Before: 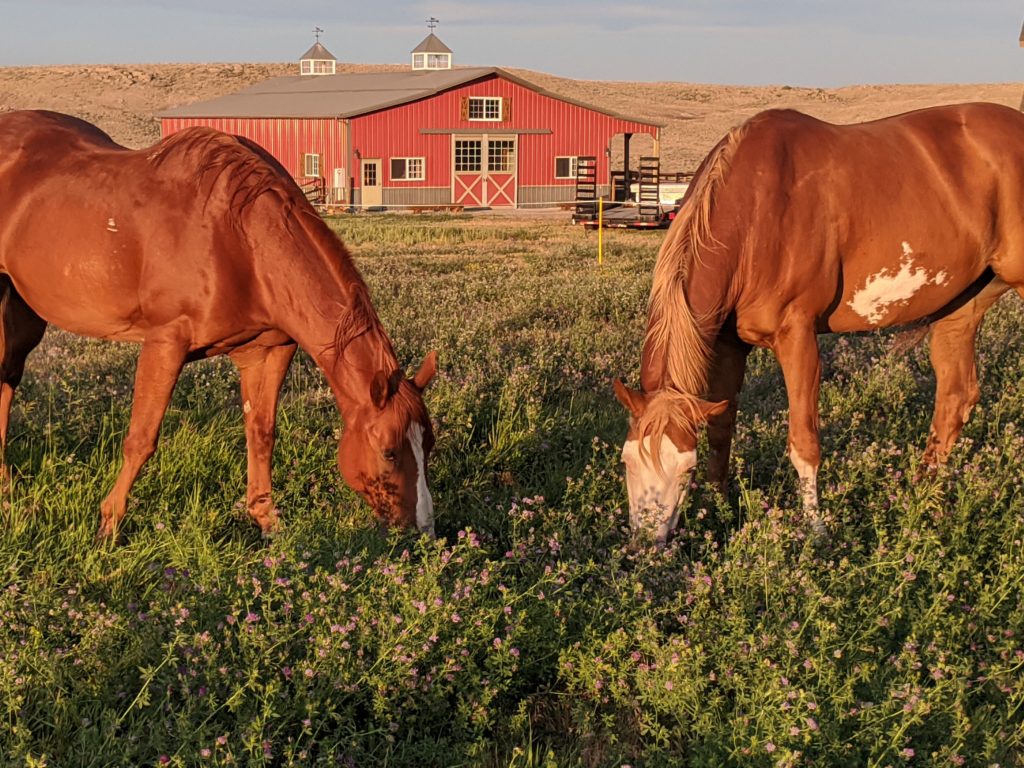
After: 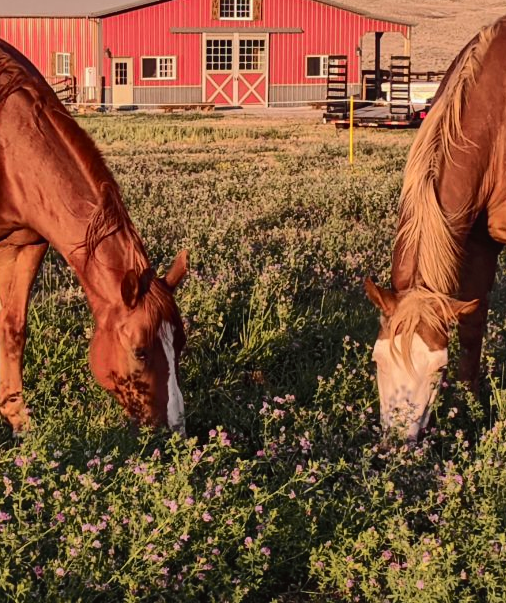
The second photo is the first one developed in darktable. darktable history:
tone curve: curves: ch0 [(0, 0.032) (0.094, 0.08) (0.265, 0.208) (0.41, 0.417) (0.485, 0.524) (0.638, 0.673) (0.845, 0.828) (0.994, 0.964)]; ch1 [(0, 0) (0.161, 0.092) (0.37, 0.302) (0.437, 0.456) (0.469, 0.482) (0.498, 0.504) (0.576, 0.583) (0.644, 0.638) (0.725, 0.765) (1, 1)]; ch2 [(0, 0) (0.352, 0.403) (0.45, 0.469) (0.502, 0.504) (0.54, 0.521) (0.589, 0.576) (1, 1)], color space Lab, independent channels, preserve colors none
crop and rotate: angle 0.02°, left 24.353%, top 13.219%, right 26.156%, bottom 8.224%
local contrast: mode bilateral grid, contrast 20, coarseness 50, detail 120%, midtone range 0.2
